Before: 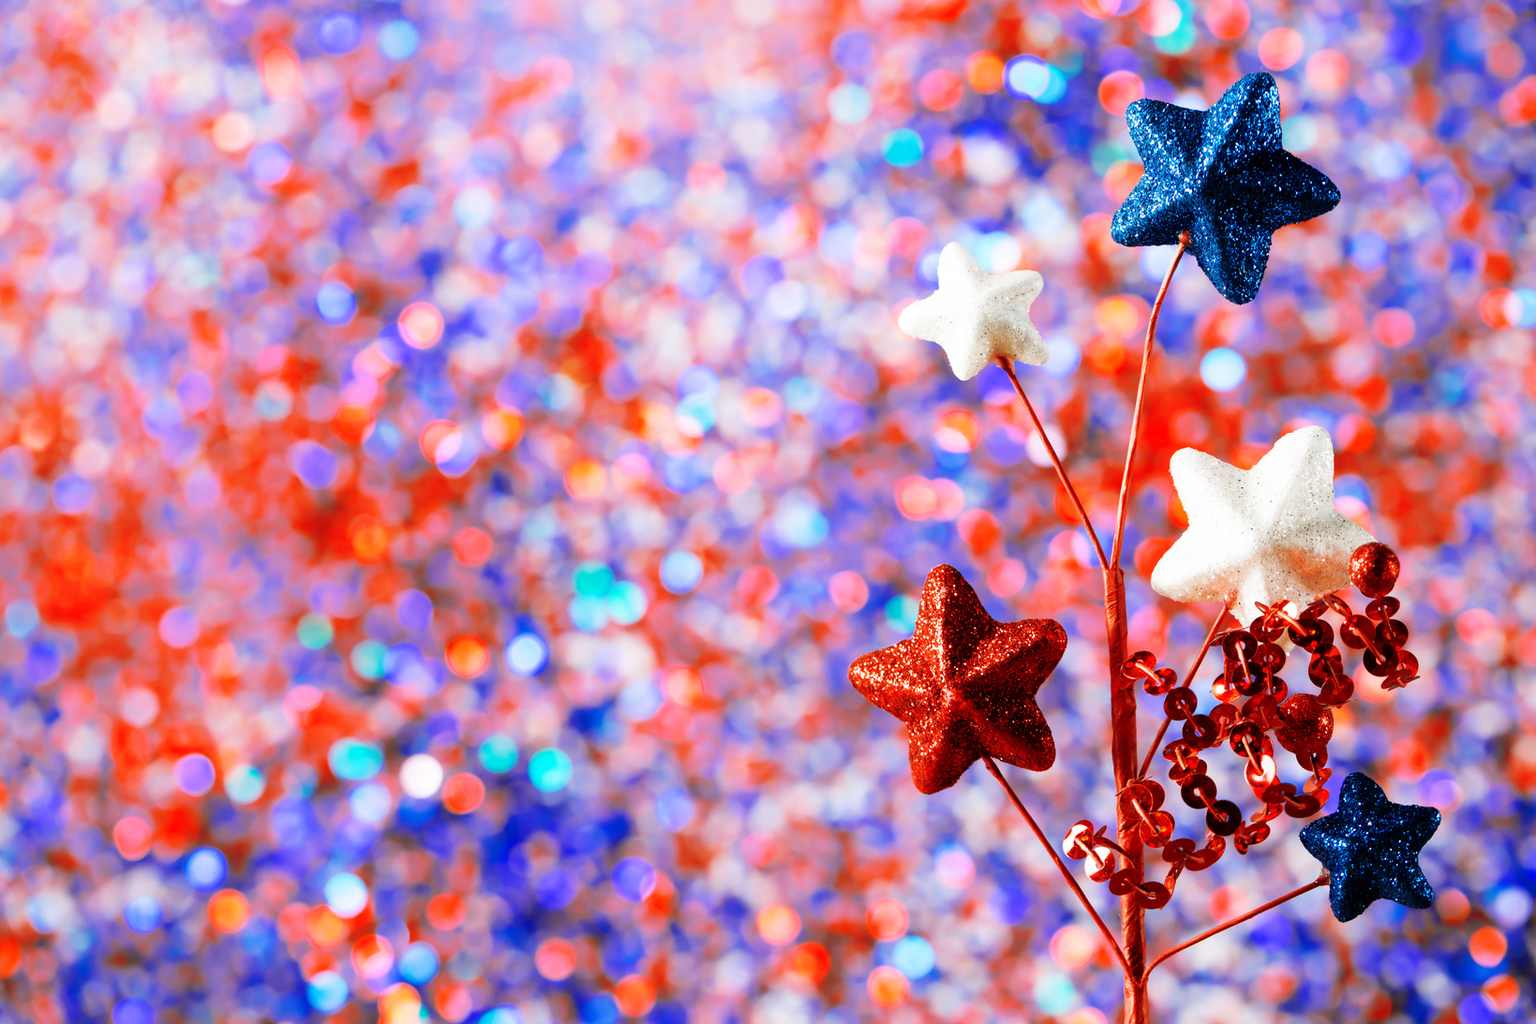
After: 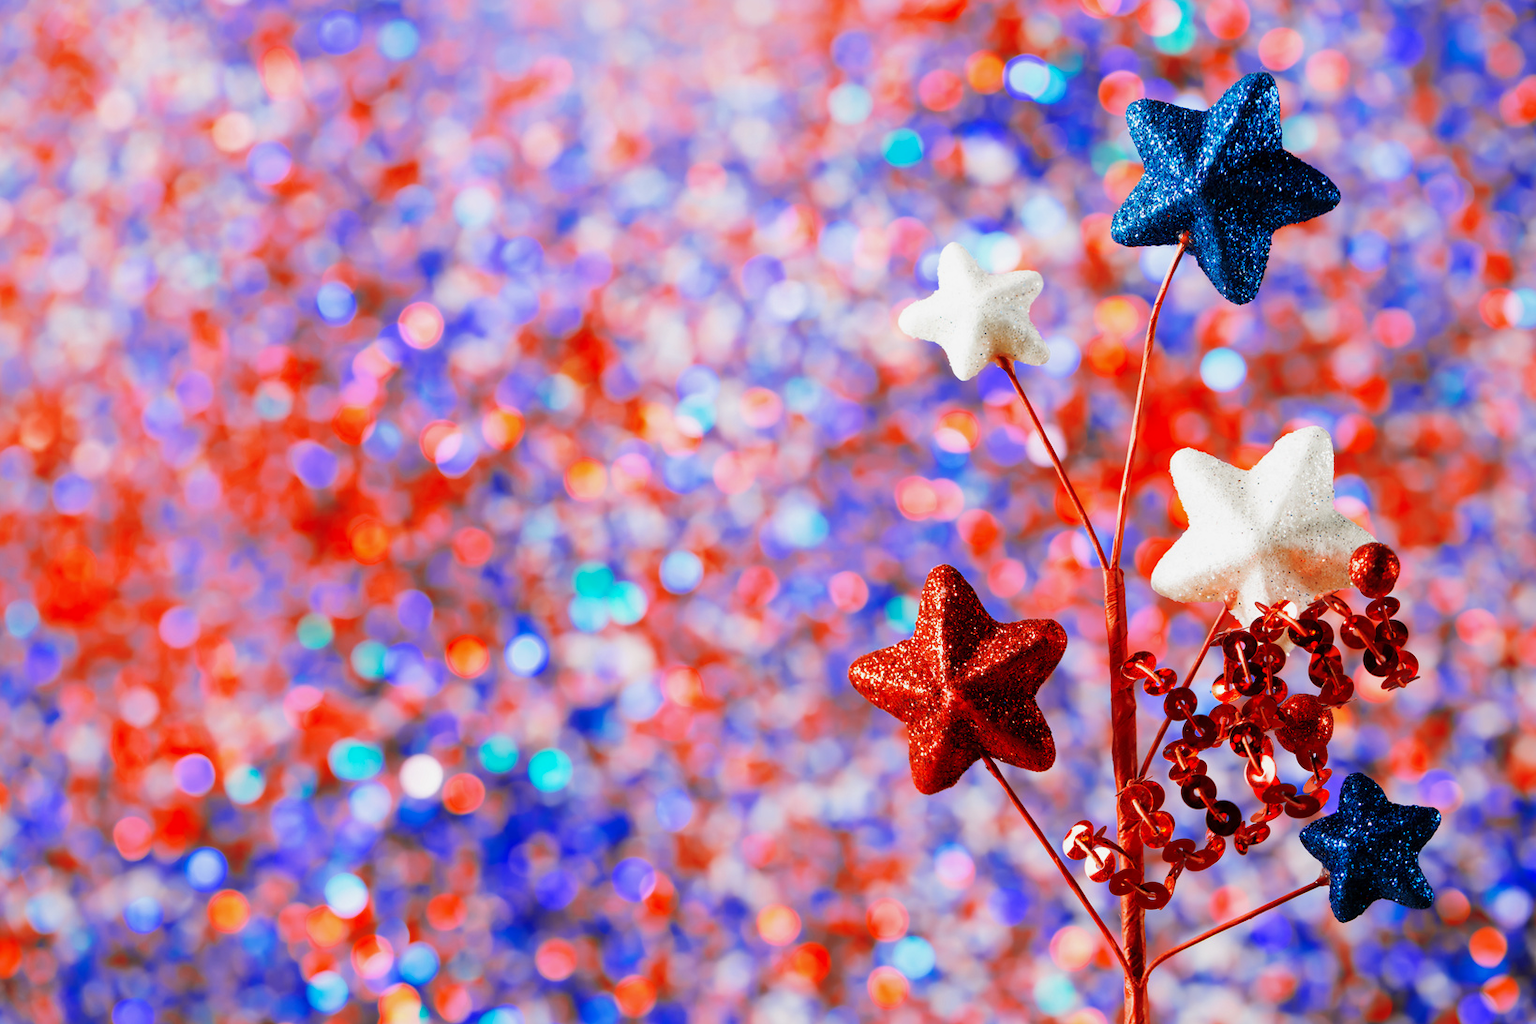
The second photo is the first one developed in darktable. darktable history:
shadows and highlights: shadows 25.05, white point adjustment -3.05, highlights -29.89, highlights color adjustment 0.872%
